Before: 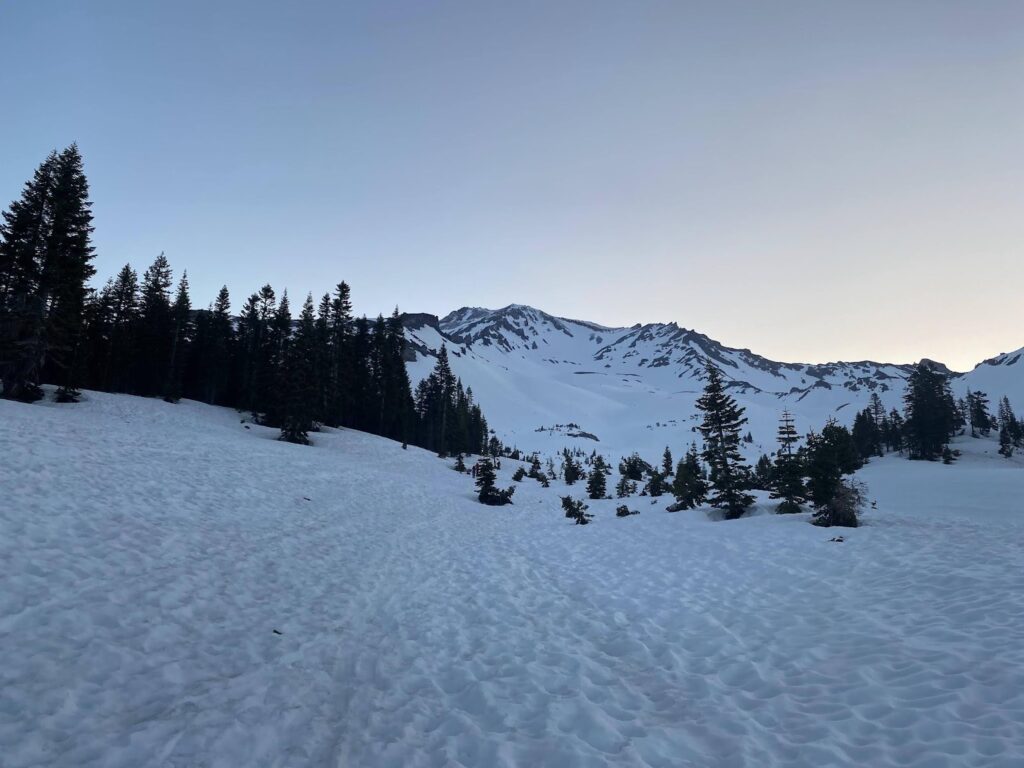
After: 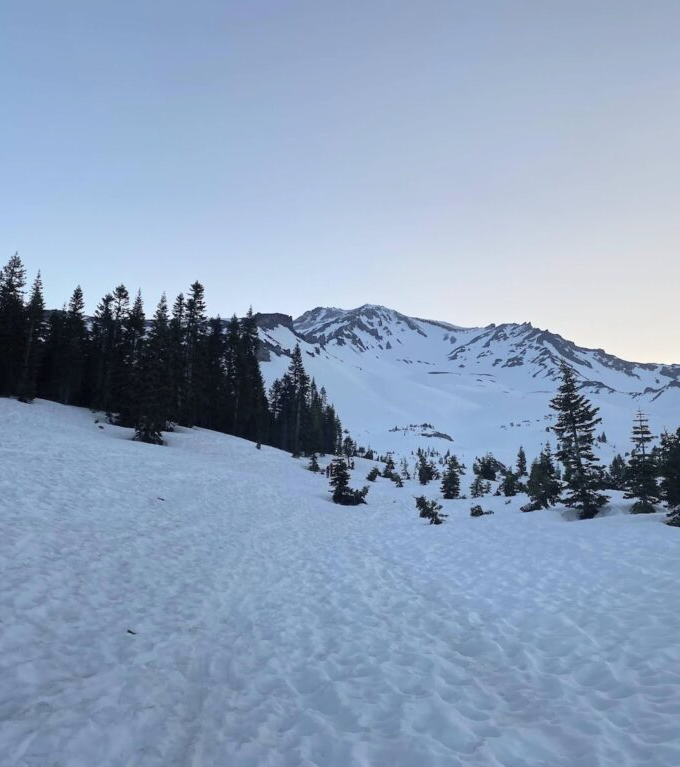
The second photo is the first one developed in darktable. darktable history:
crop and rotate: left 14.3%, right 19.242%
contrast brightness saturation: brightness 0.15
